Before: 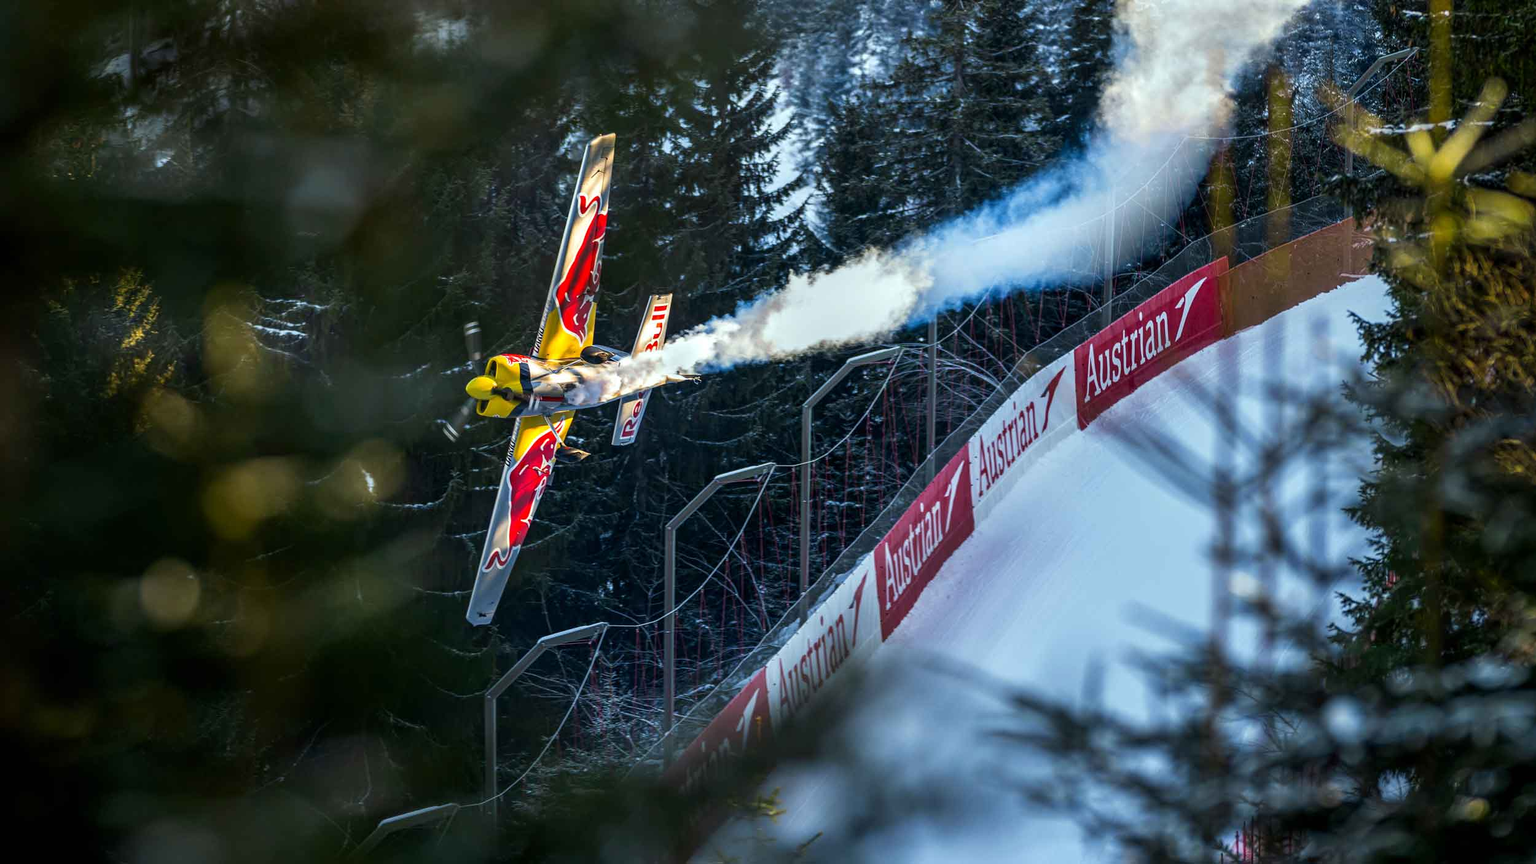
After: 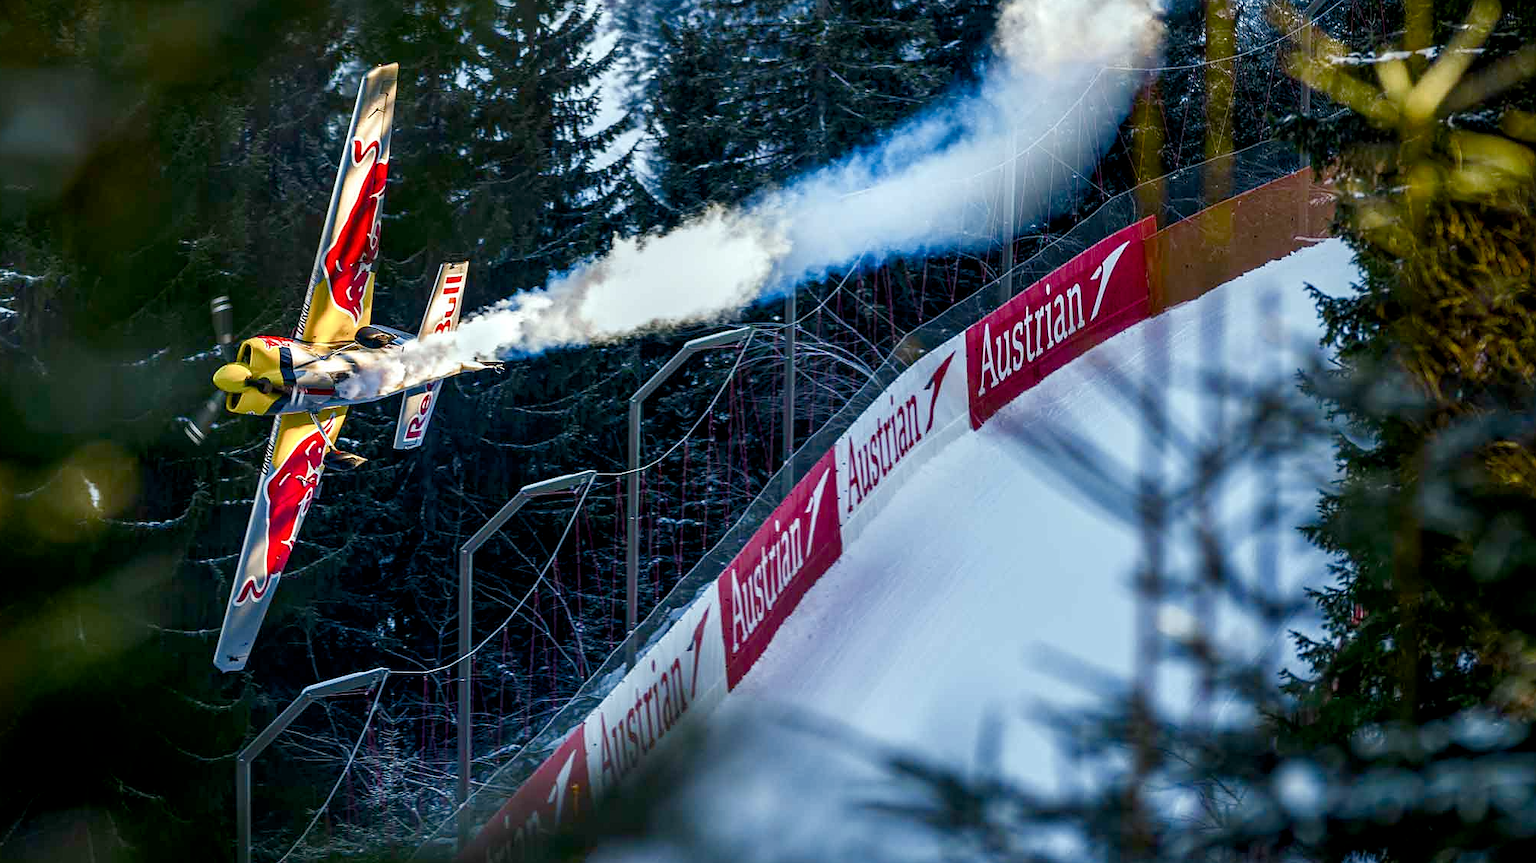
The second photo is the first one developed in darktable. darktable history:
color balance rgb: perceptual saturation grading › global saturation 20%, perceptual saturation grading › highlights -50%, perceptual saturation grading › shadows 30%
crop: left 19.159%, top 9.58%, bottom 9.58%
sharpen: radius 1
exposure: black level correction 0.004, exposure 0.014 EV, compensate highlight preservation false
contrast brightness saturation: contrast 0.08, saturation 0.02
